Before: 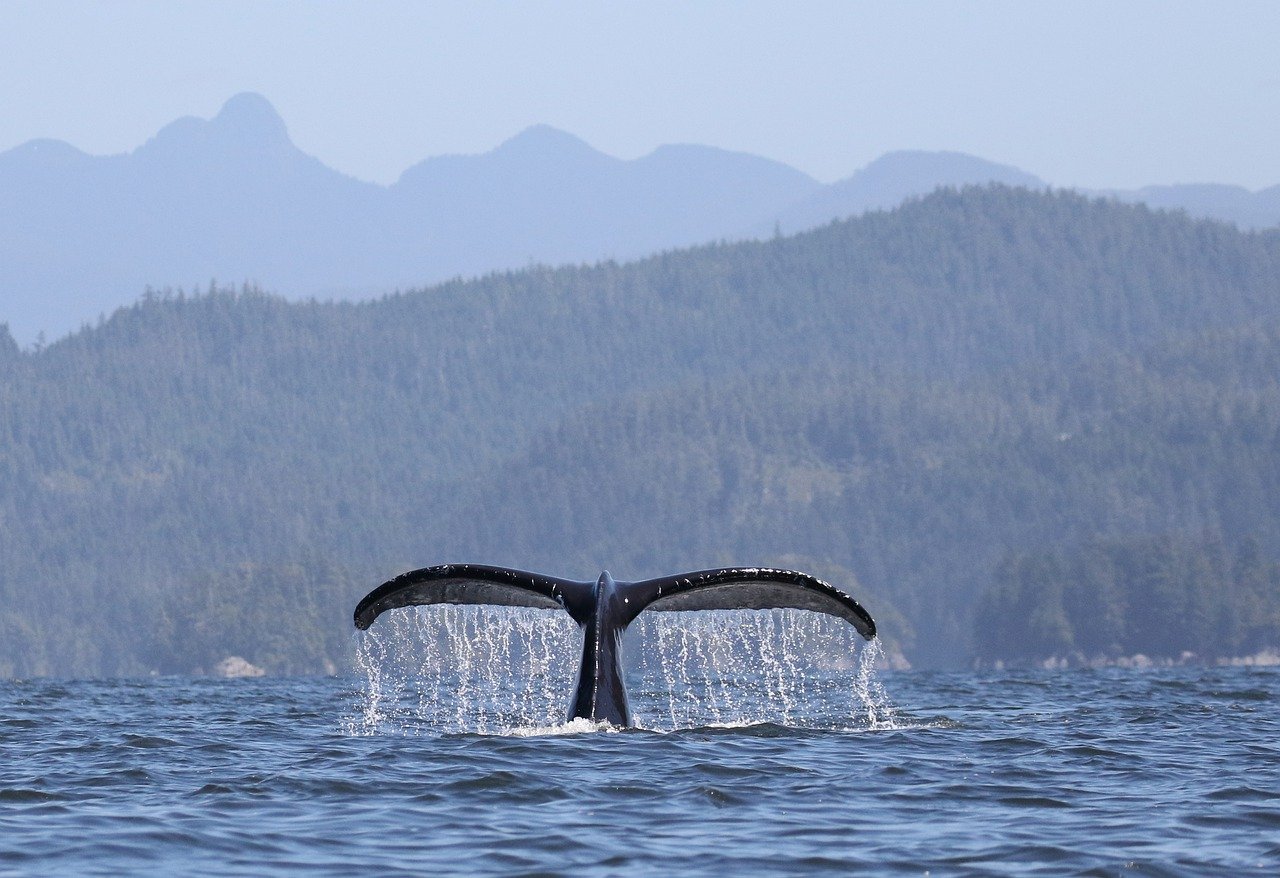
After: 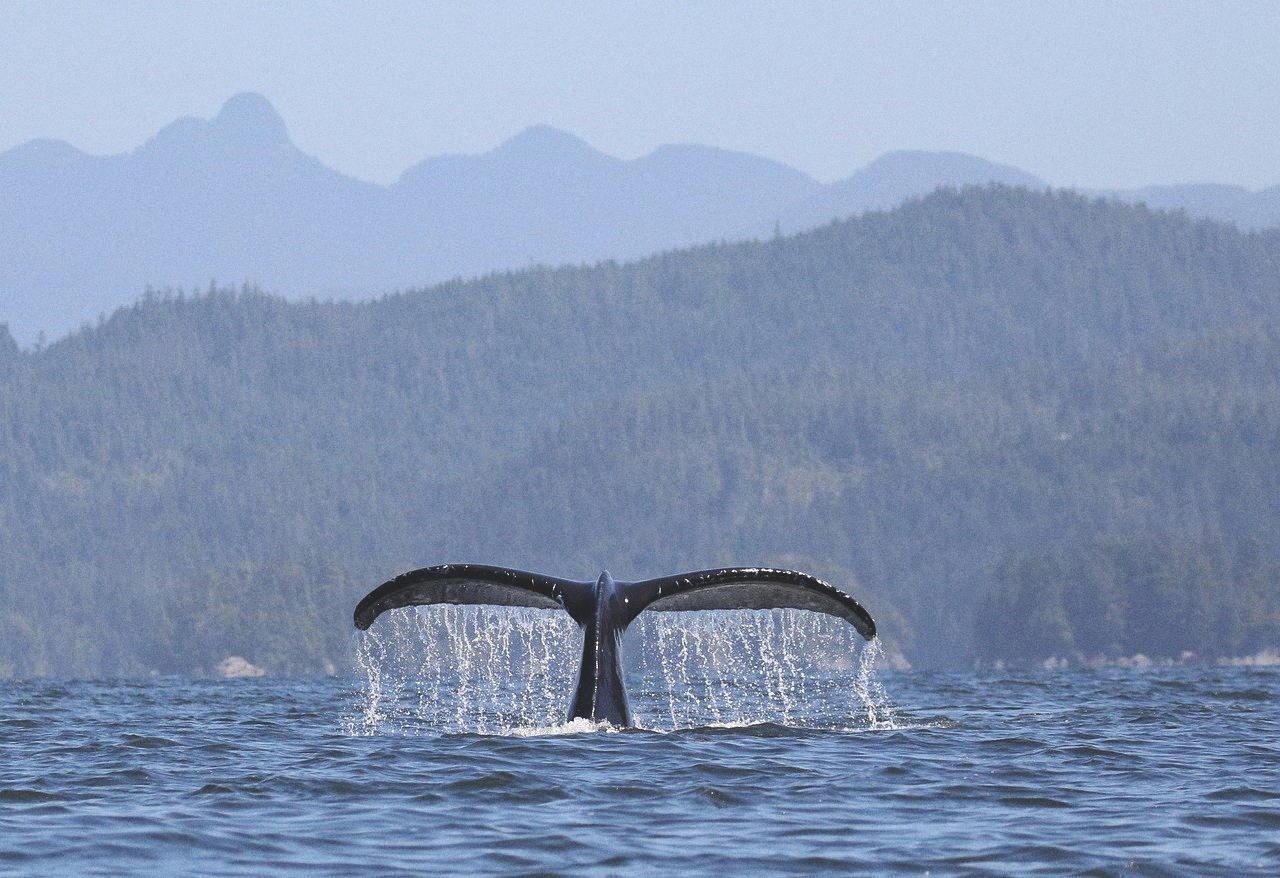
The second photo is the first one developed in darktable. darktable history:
exposure: black level correction -0.015, compensate highlight preservation false
shadows and highlights: shadows 25, highlights -25
grain: on, module defaults
